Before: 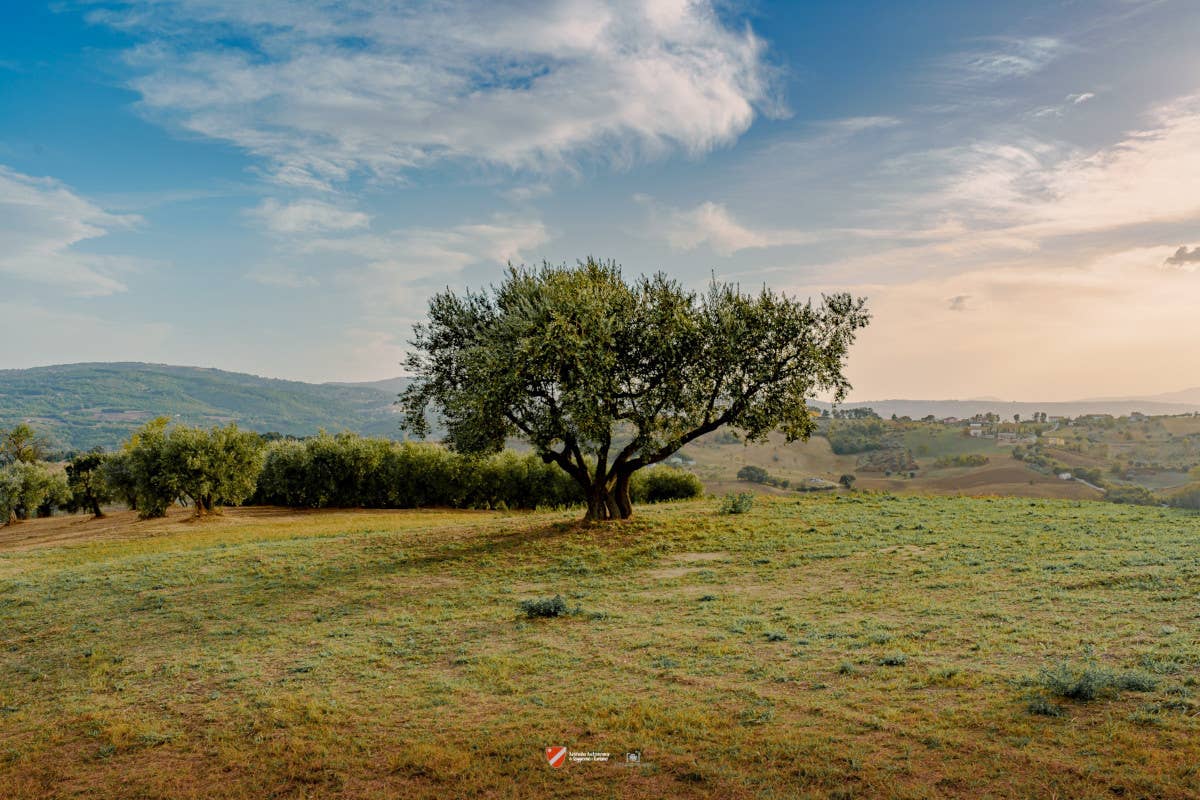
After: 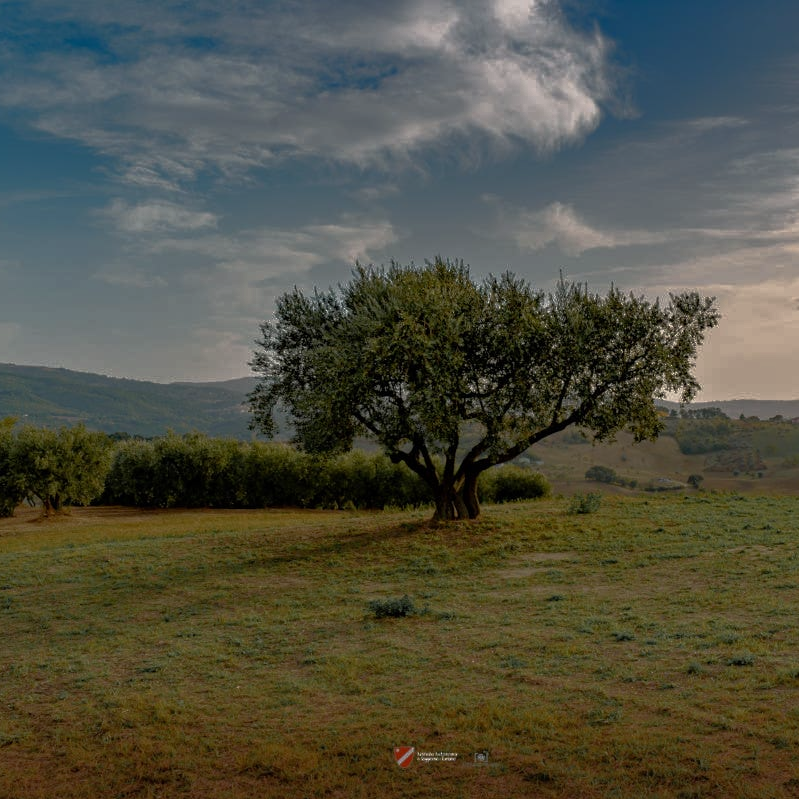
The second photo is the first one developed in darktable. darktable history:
crop and rotate: left 12.673%, right 20.66%
base curve: curves: ch0 [(0, 0) (0.564, 0.291) (0.802, 0.731) (1, 1)]
